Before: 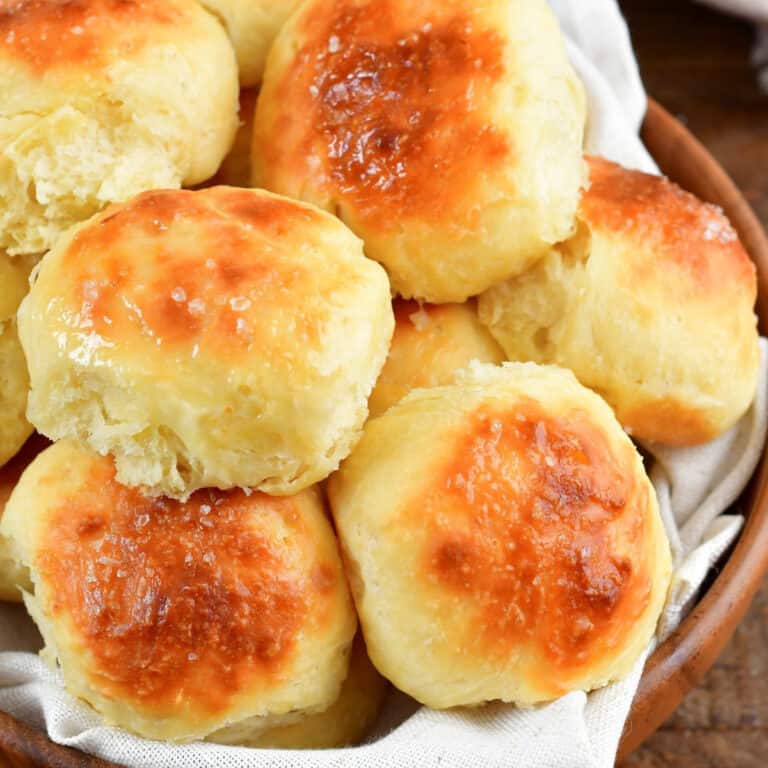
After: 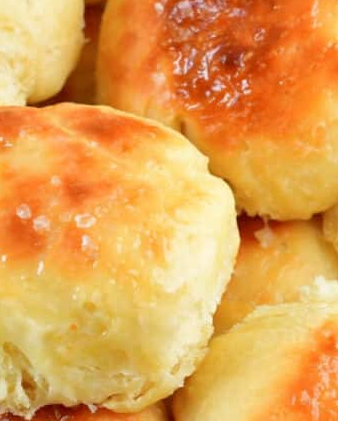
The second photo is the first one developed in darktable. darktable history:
crop: left 20.248%, top 10.86%, right 35.675%, bottom 34.321%
bloom: size 3%, threshold 100%, strength 0%
